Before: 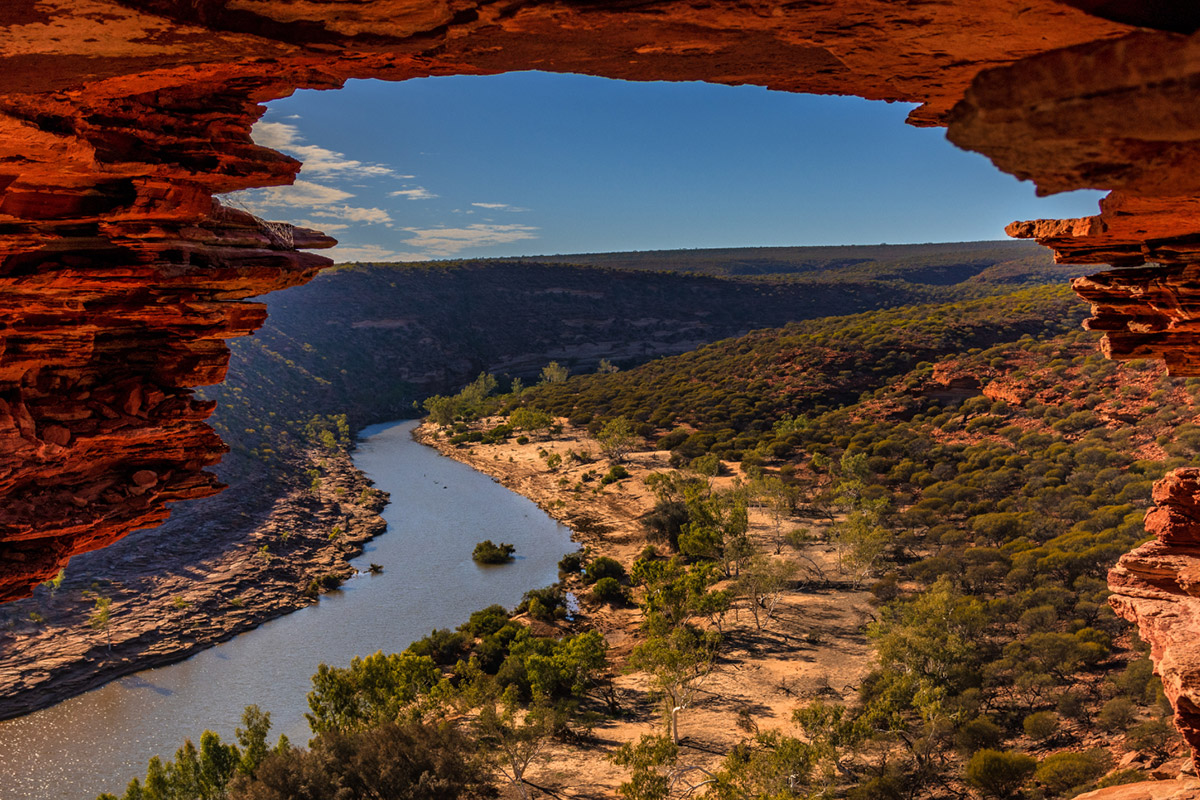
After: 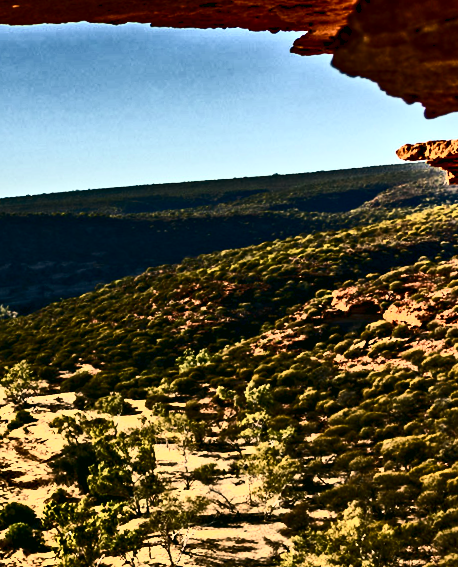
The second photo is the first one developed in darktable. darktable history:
rotate and perspective: rotation -3.18°, automatic cropping off
white balance: emerald 1
color correction: highlights a* -0.482, highlights b* 9.48, shadows a* -9.48, shadows b* 0.803
exposure: exposure 0.258 EV, compensate highlight preservation false
contrast brightness saturation: contrast 0.93, brightness 0.2
contrast equalizer: y [[0.511, 0.558, 0.631, 0.632, 0.559, 0.512], [0.5 ×6], [0.507, 0.559, 0.627, 0.644, 0.647, 0.647], [0 ×6], [0 ×6]]
crop and rotate: left 49.936%, top 10.094%, right 13.136%, bottom 24.256%
shadows and highlights: shadows 49, highlights -41, soften with gaussian
